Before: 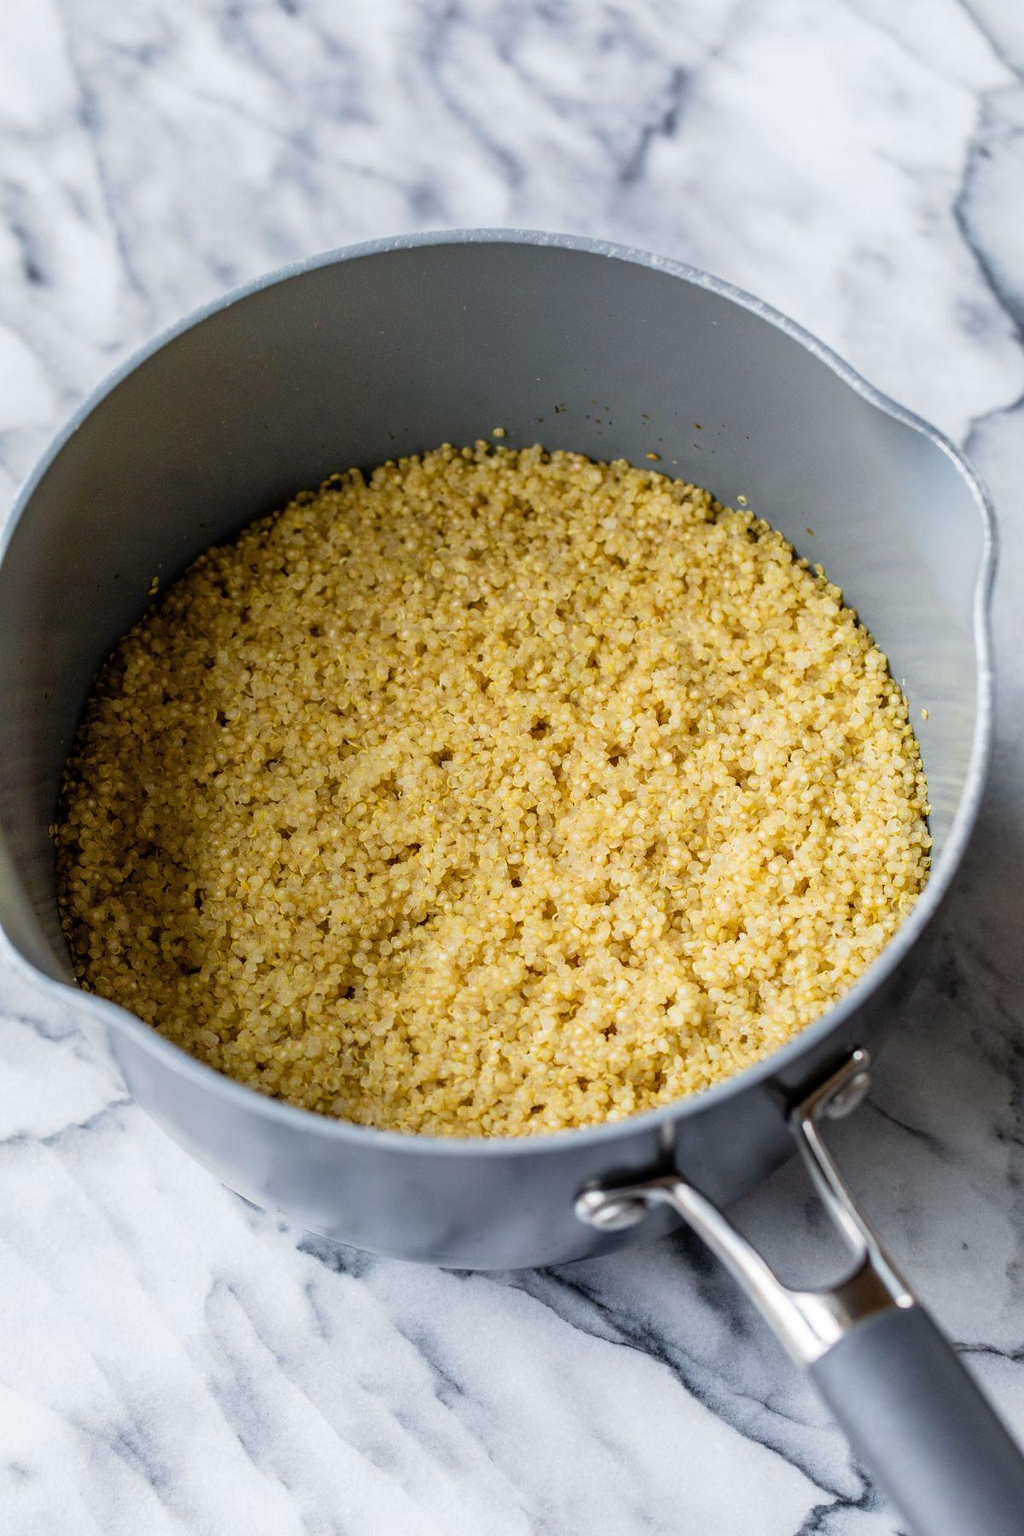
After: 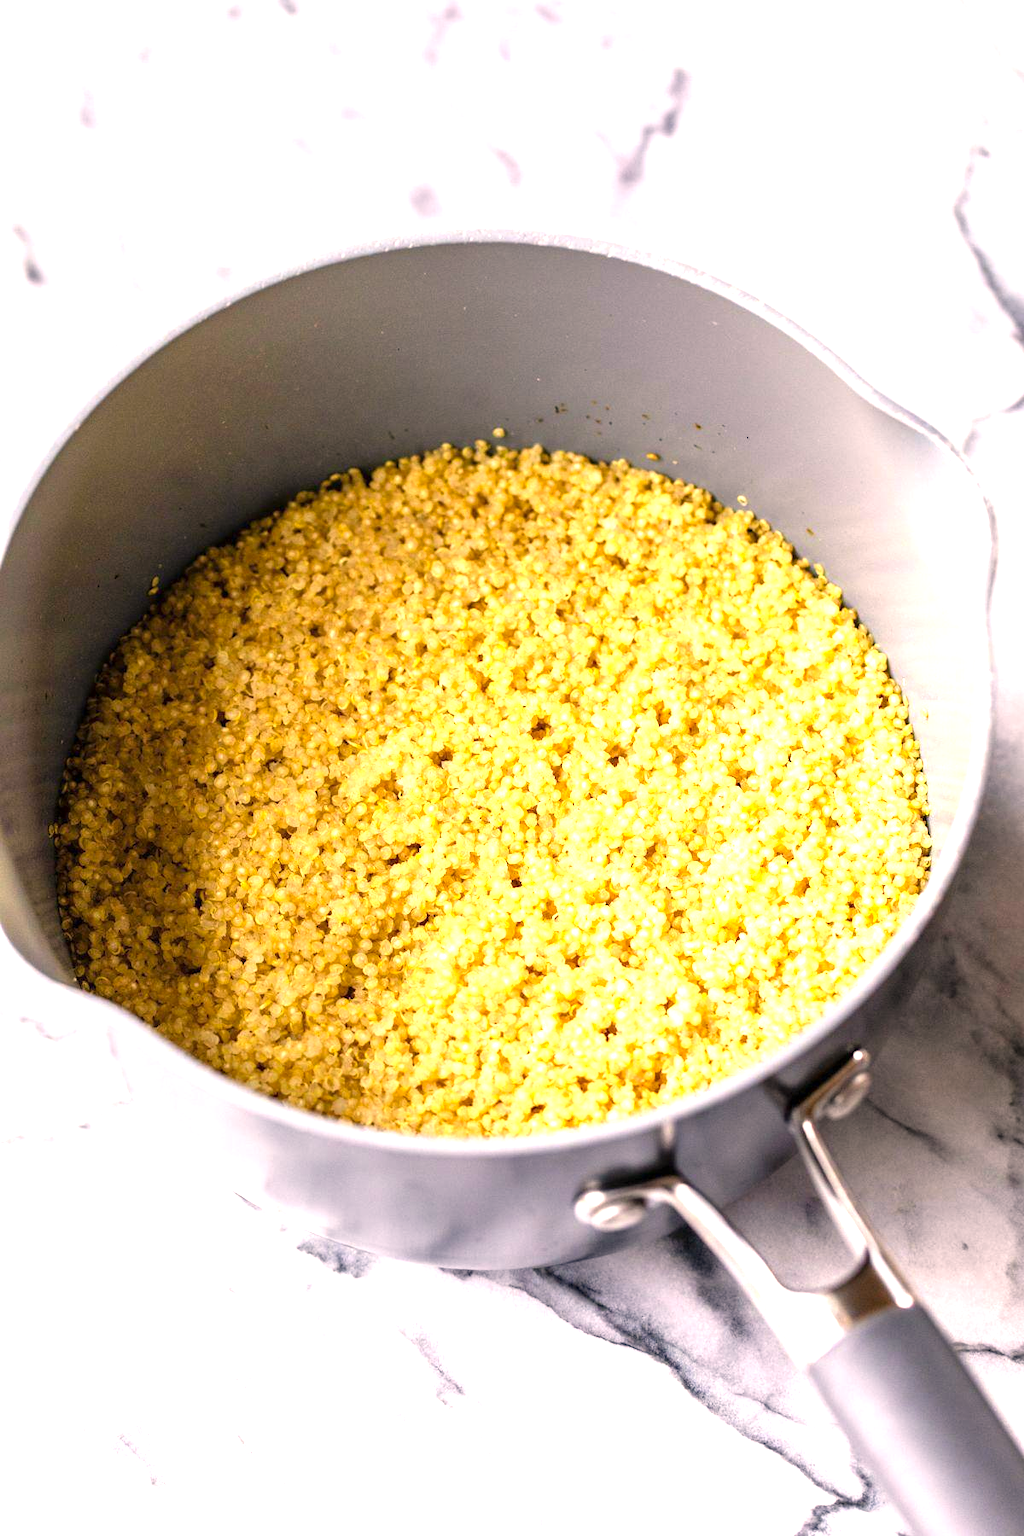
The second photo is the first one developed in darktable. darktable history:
color correction: highlights a* 11.71, highlights b* 12.28
exposure: exposure 1.26 EV, compensate highlight preservation false
